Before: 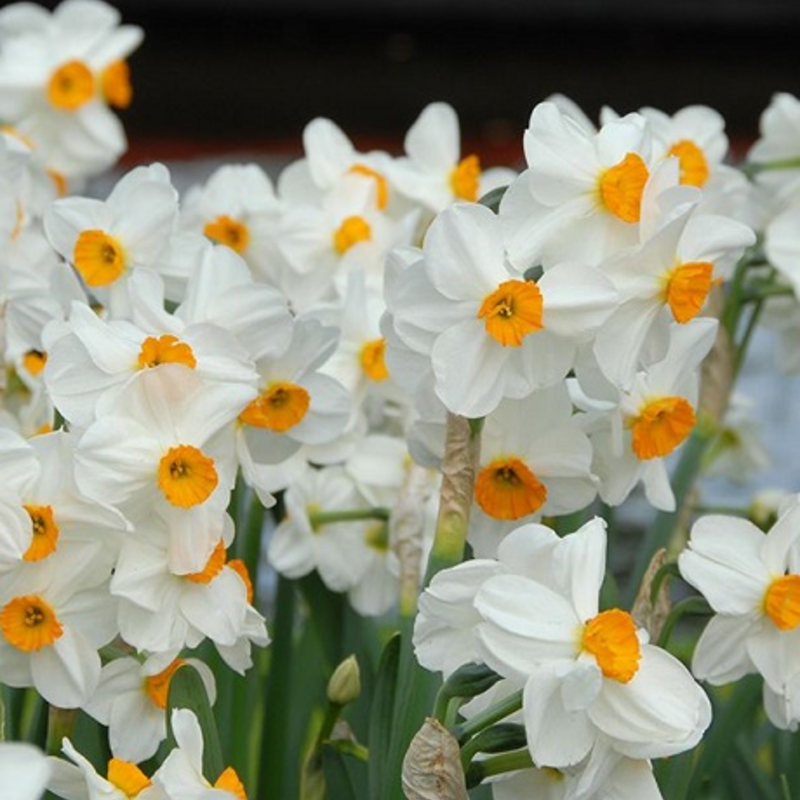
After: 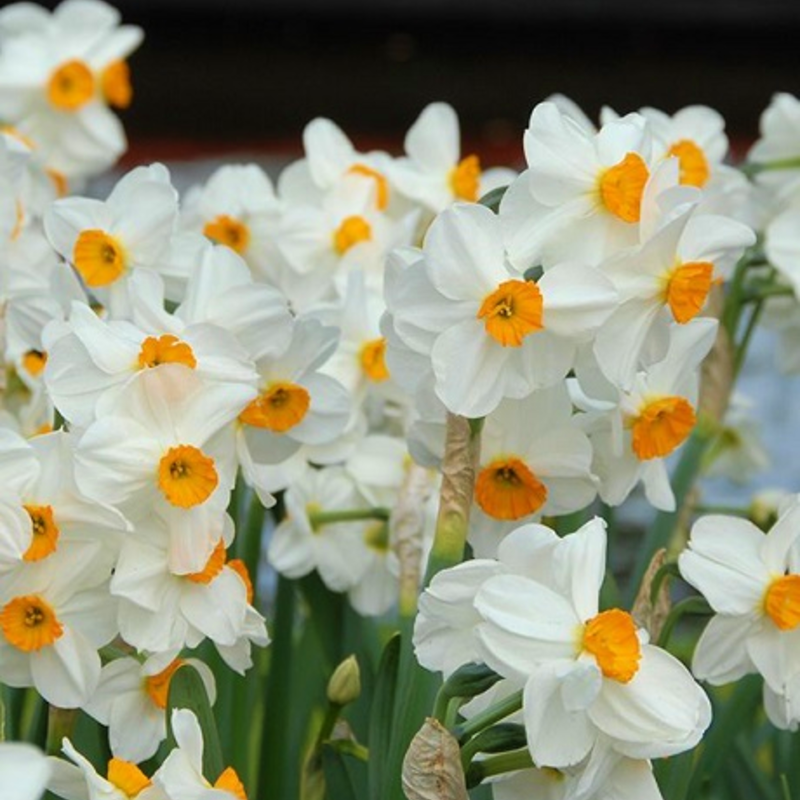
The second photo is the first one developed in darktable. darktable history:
velvia: strength 29%
exposure: compensate highlight preservation false
